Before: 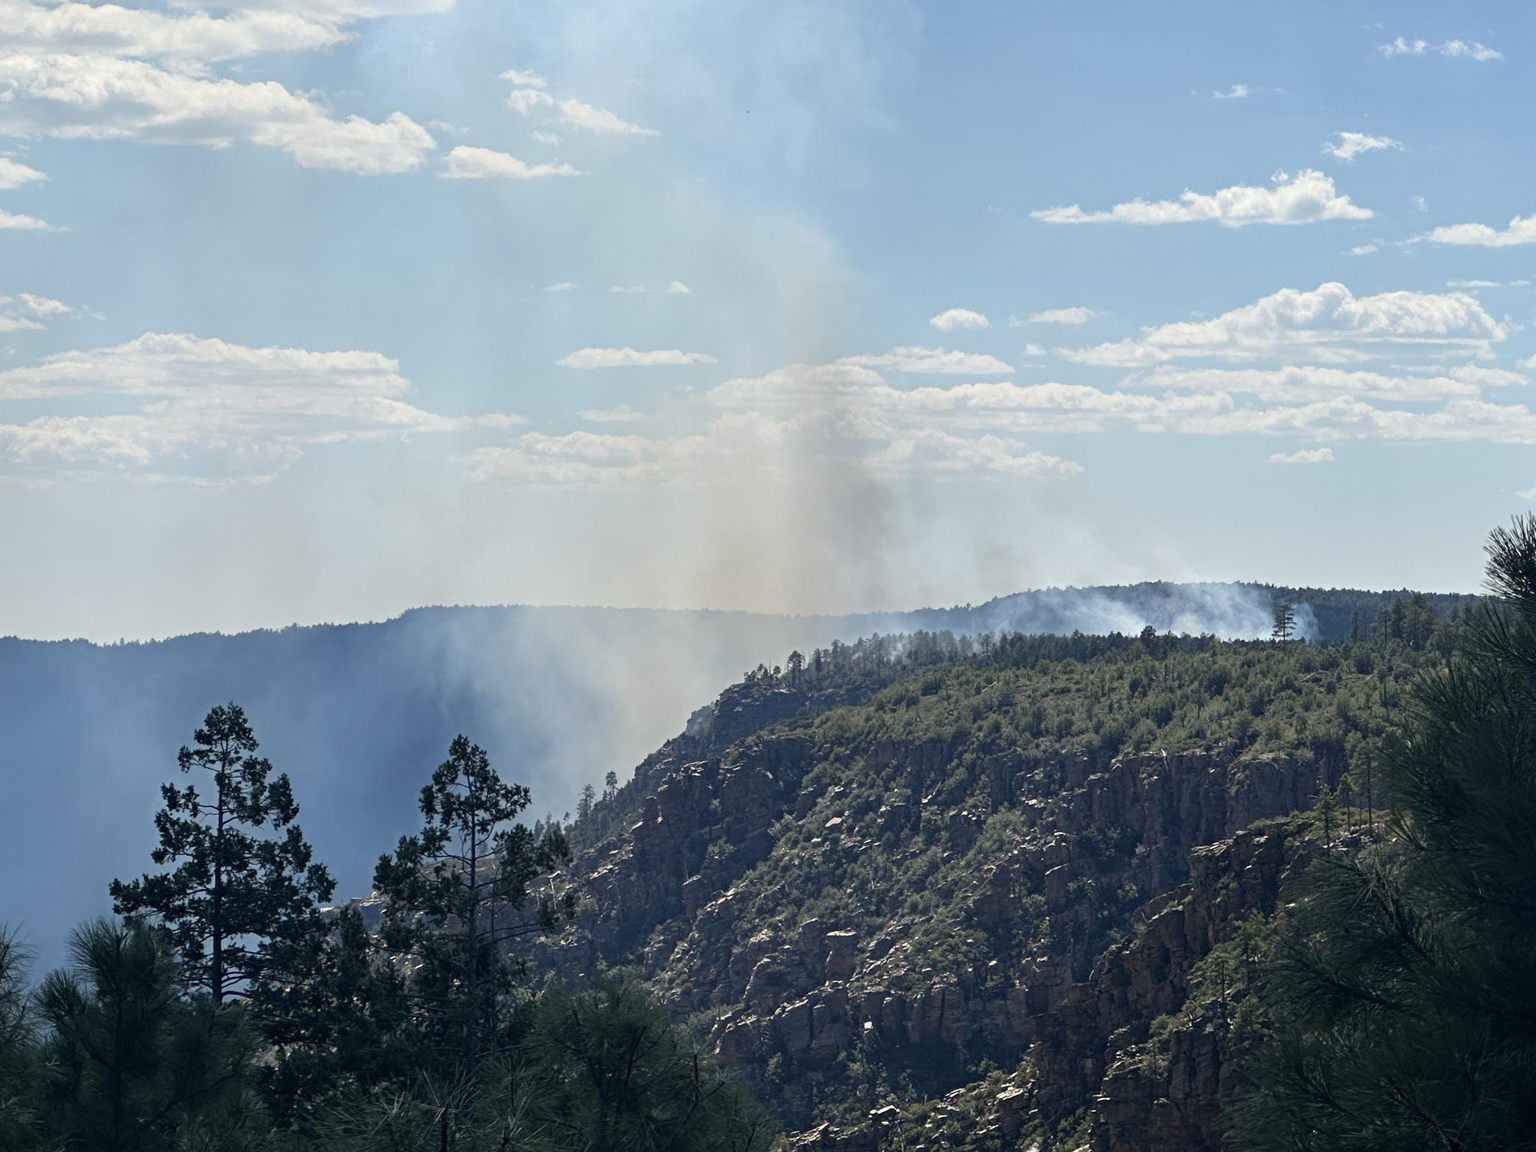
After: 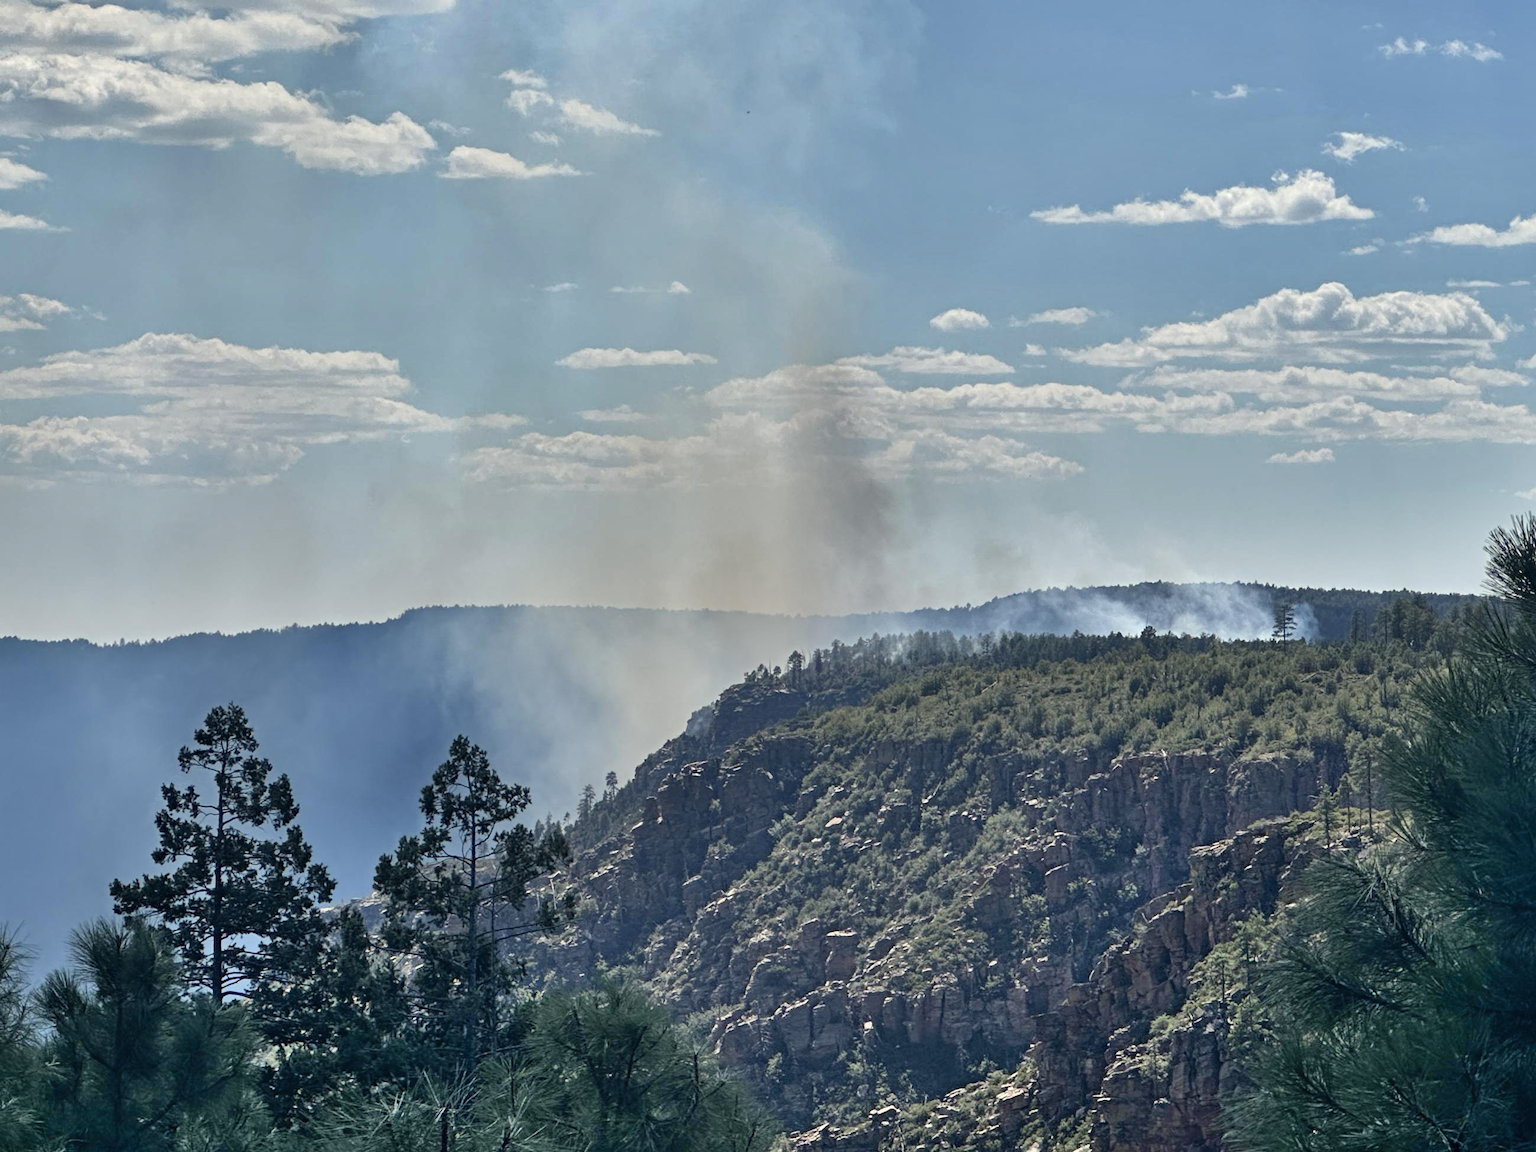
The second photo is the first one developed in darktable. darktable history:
shadows and highlights: shadows 60.22, highlights -60.29, soften with gaussian
